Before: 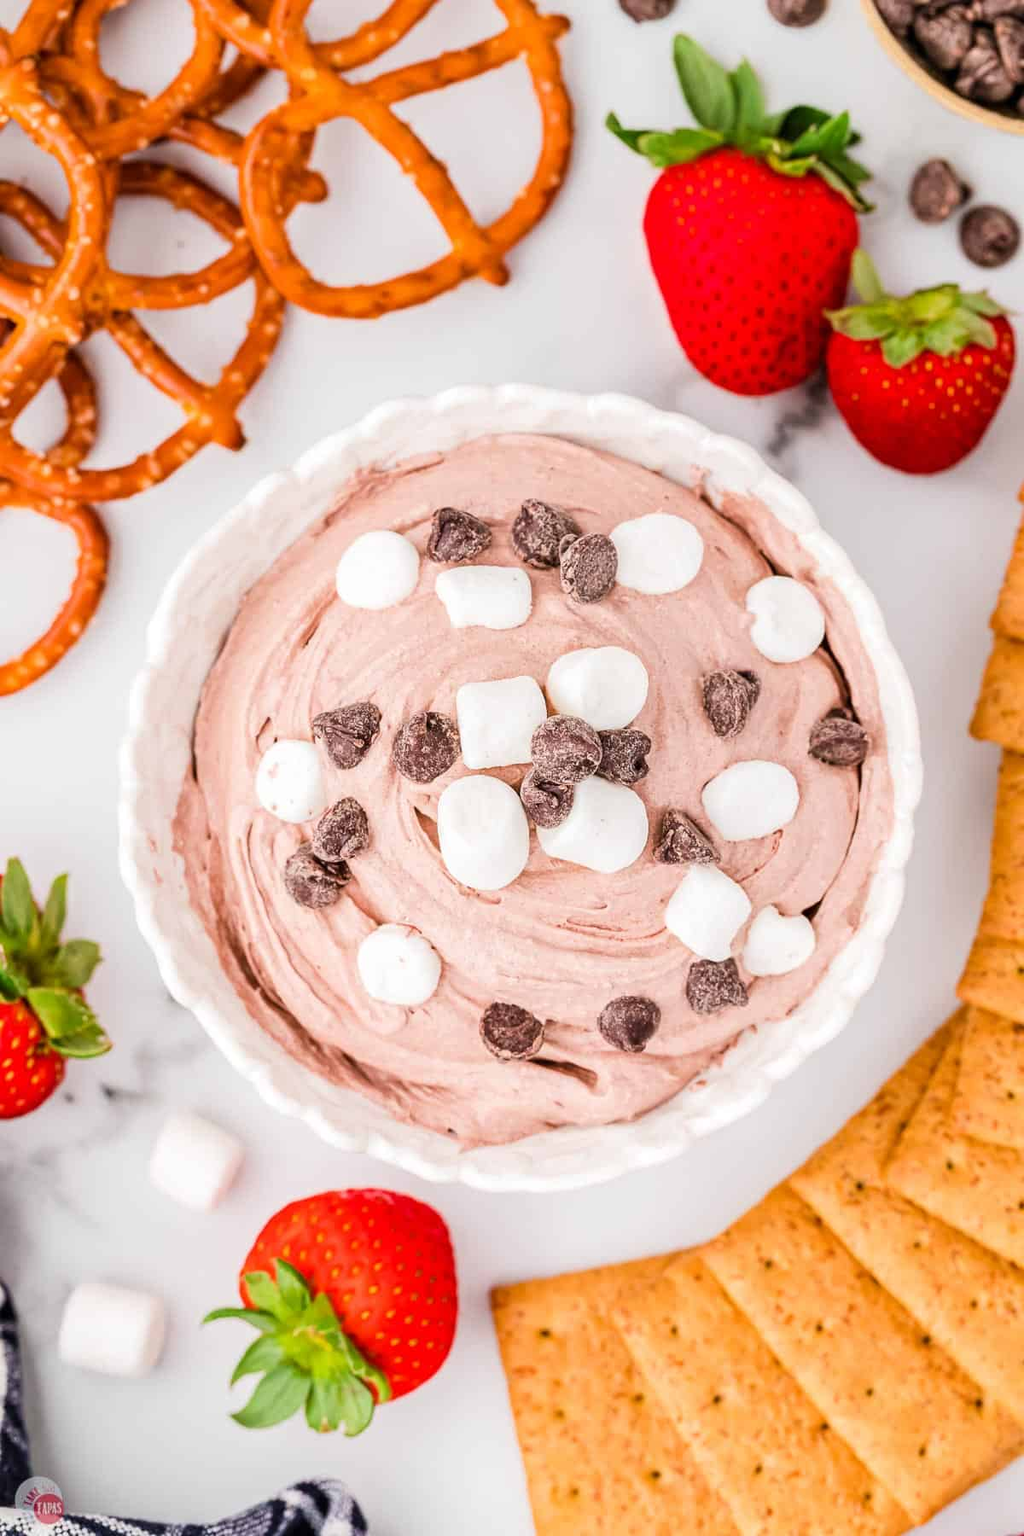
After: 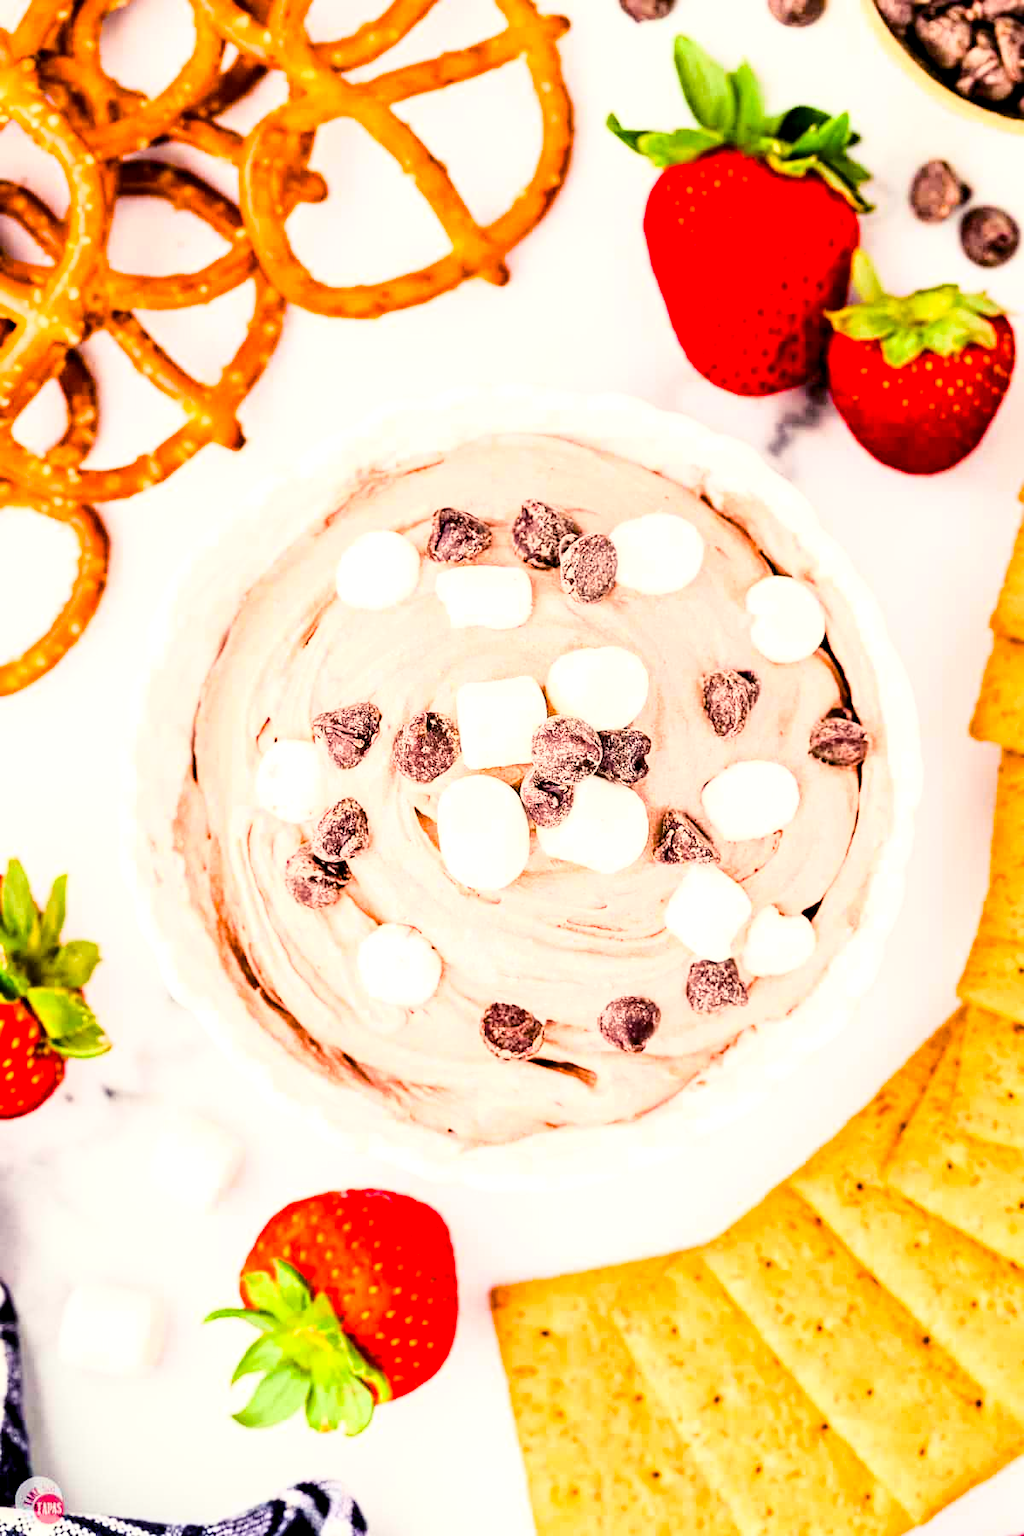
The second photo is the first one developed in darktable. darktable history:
color balance rgb: shadows lift › luminance -21.66%, shadows lift › chroma 6.57%, shadows lift › hue 270°, power › chroma 0.68%, power › hue 60°, highlights gain › luminance 6.08%, highlights gain › chroma 1.33%, highlights gain › hue 90°, global offset › luminance -0.87%, perceptual saturation grading › global saturation 26.86%, perceptual saturation grading › highlights -28.39%, perceptual saturation grading › mid-tones 15.22%, perceptual saturation grading › shadows 33.98%, perceptual brilliance grading › highlights 10%, perceptual brilliance grading › mid-tones 5%
base curve: curves: ch0 [(0, 0) (0.028, 0.03) (0.121, 0.232) (0.46, 0.748) (0.859, 0.968) (1, 1)]
